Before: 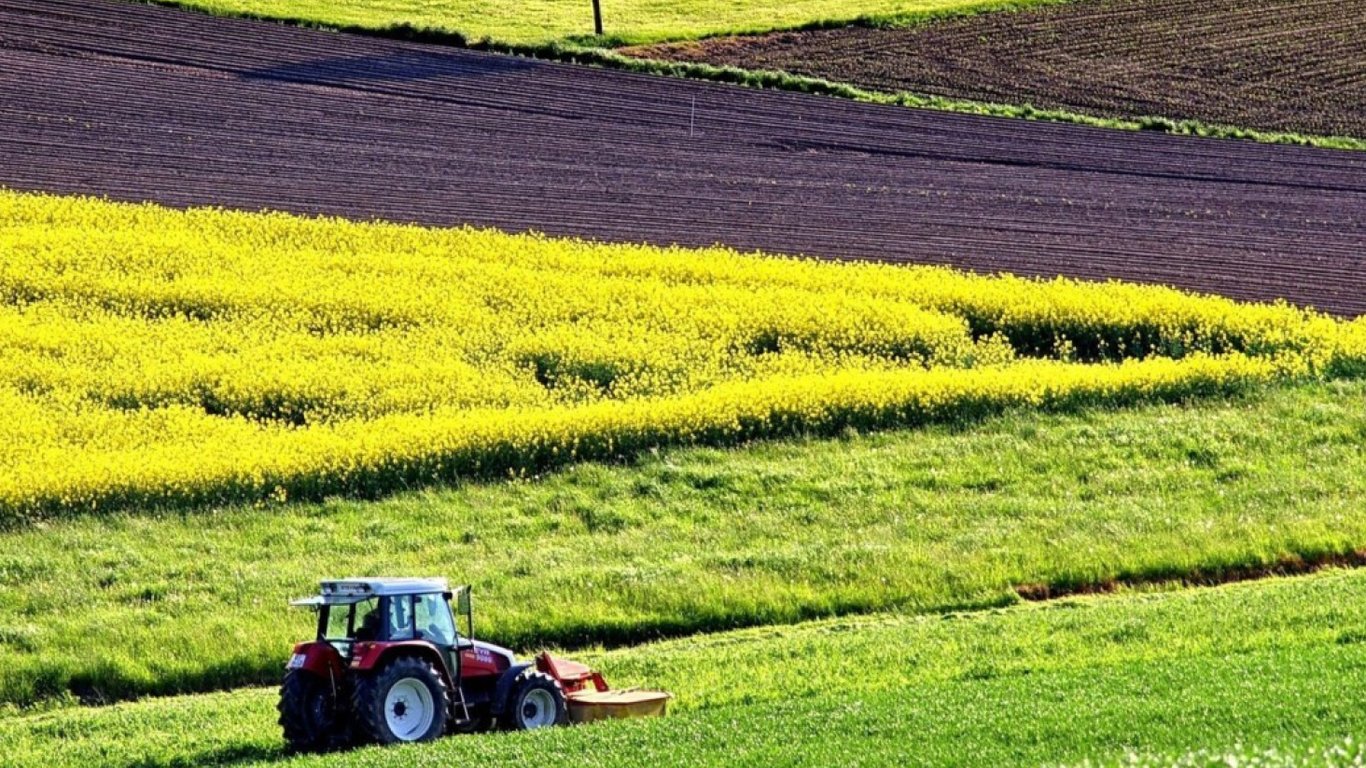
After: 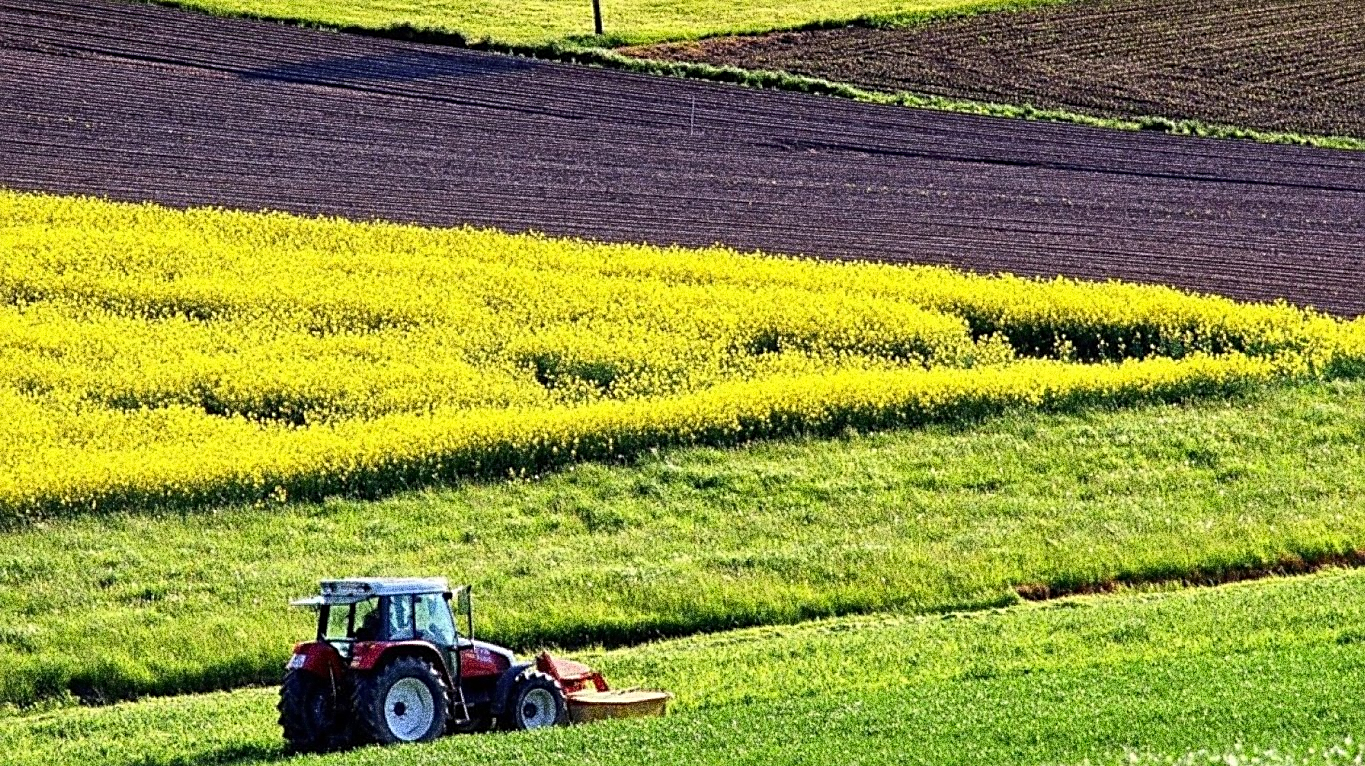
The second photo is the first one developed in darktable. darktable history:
crop: top 0.05%, bottom 0.098%
sharpen: on, module defaults
grain: coarseness 30.02 ISO, strength 100%
